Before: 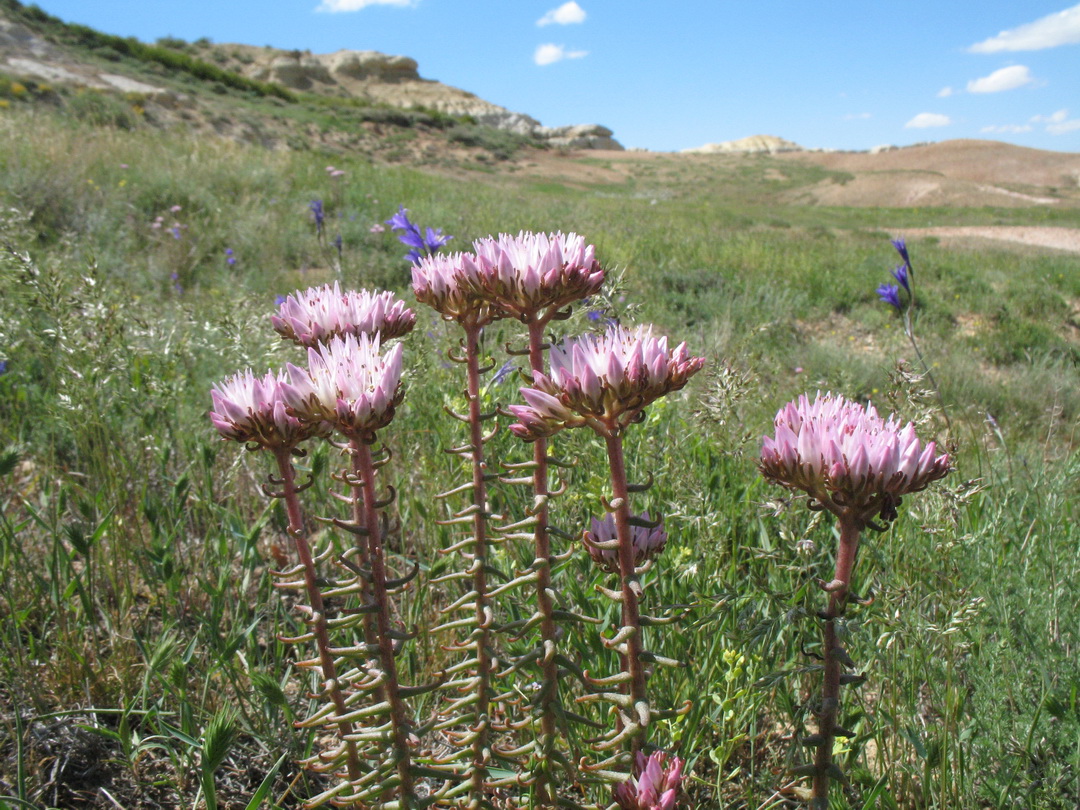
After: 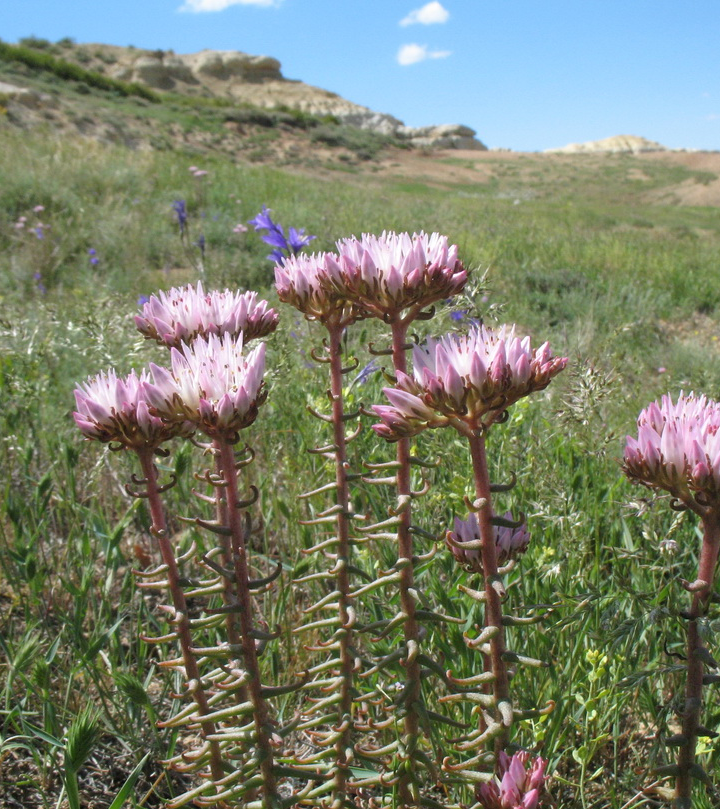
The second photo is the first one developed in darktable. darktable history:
crop and rotate: left 12.772%, right 20.49%
